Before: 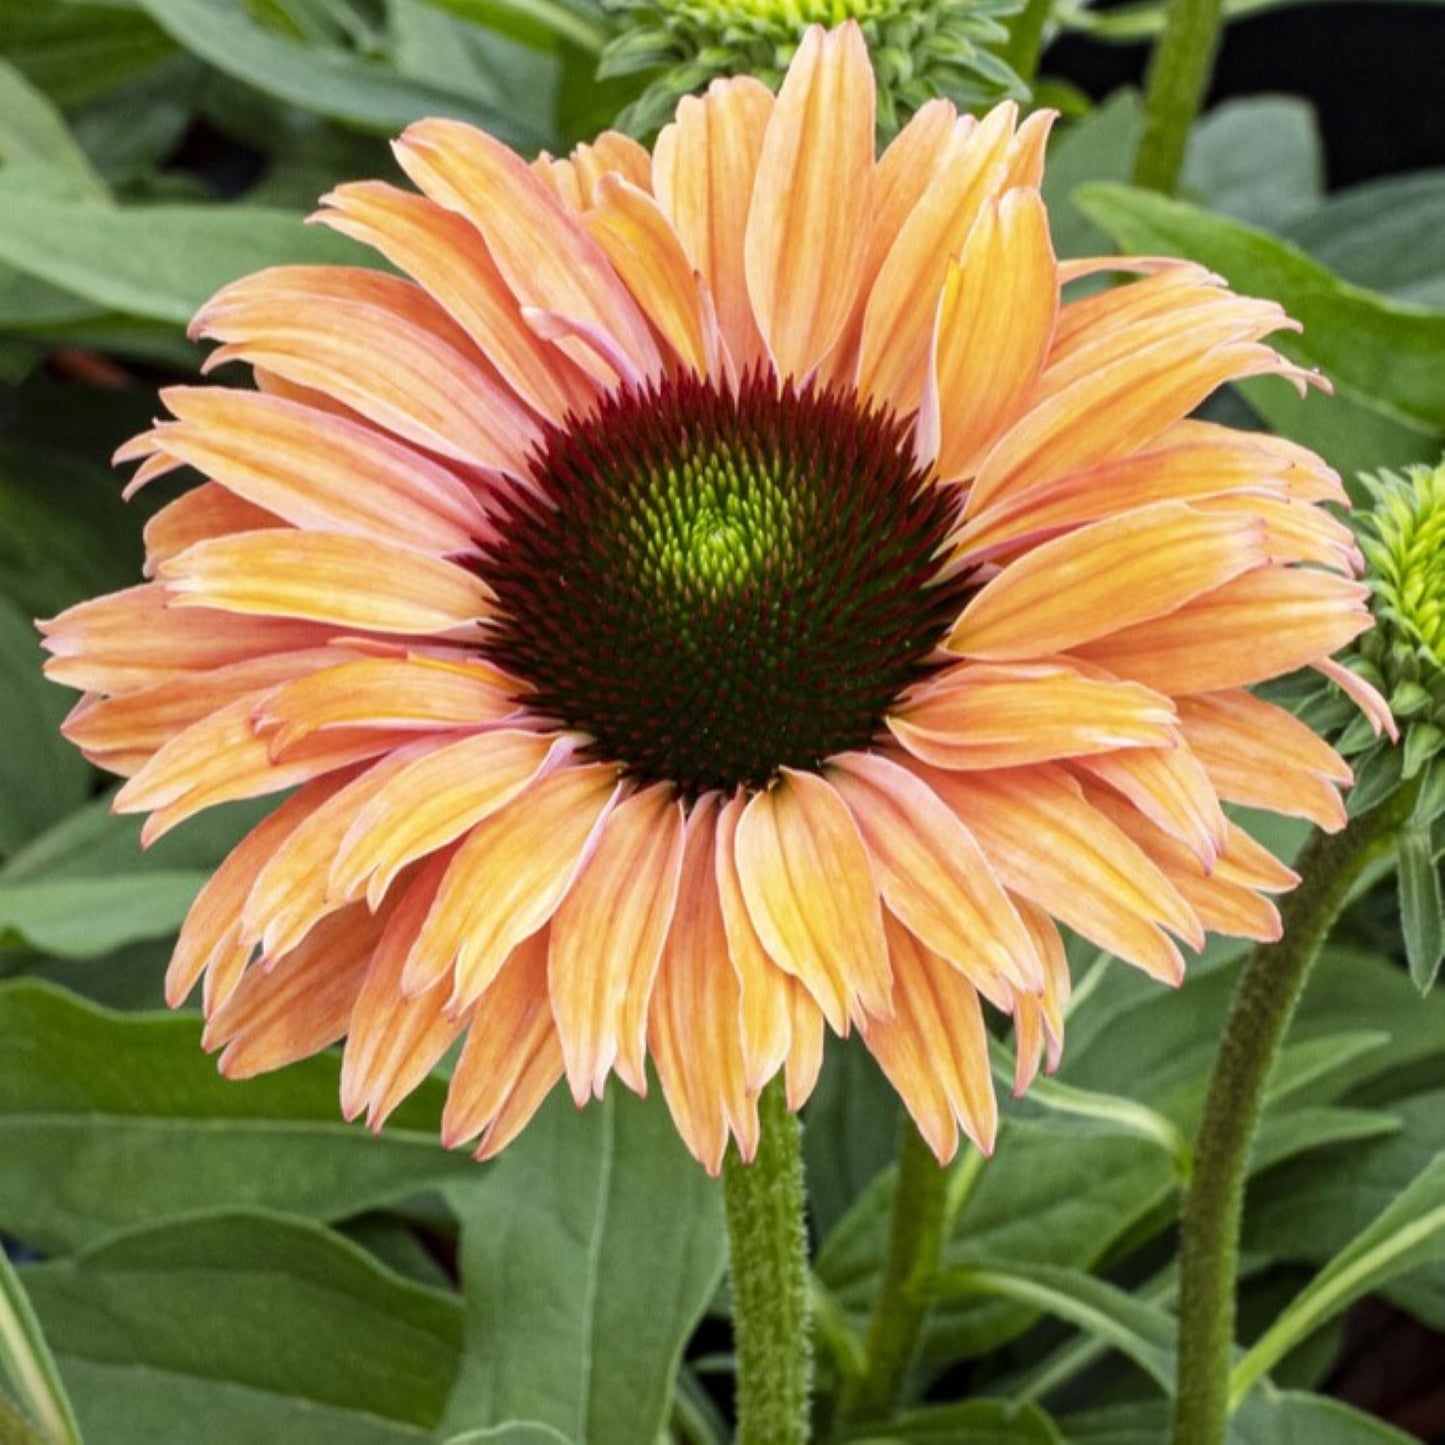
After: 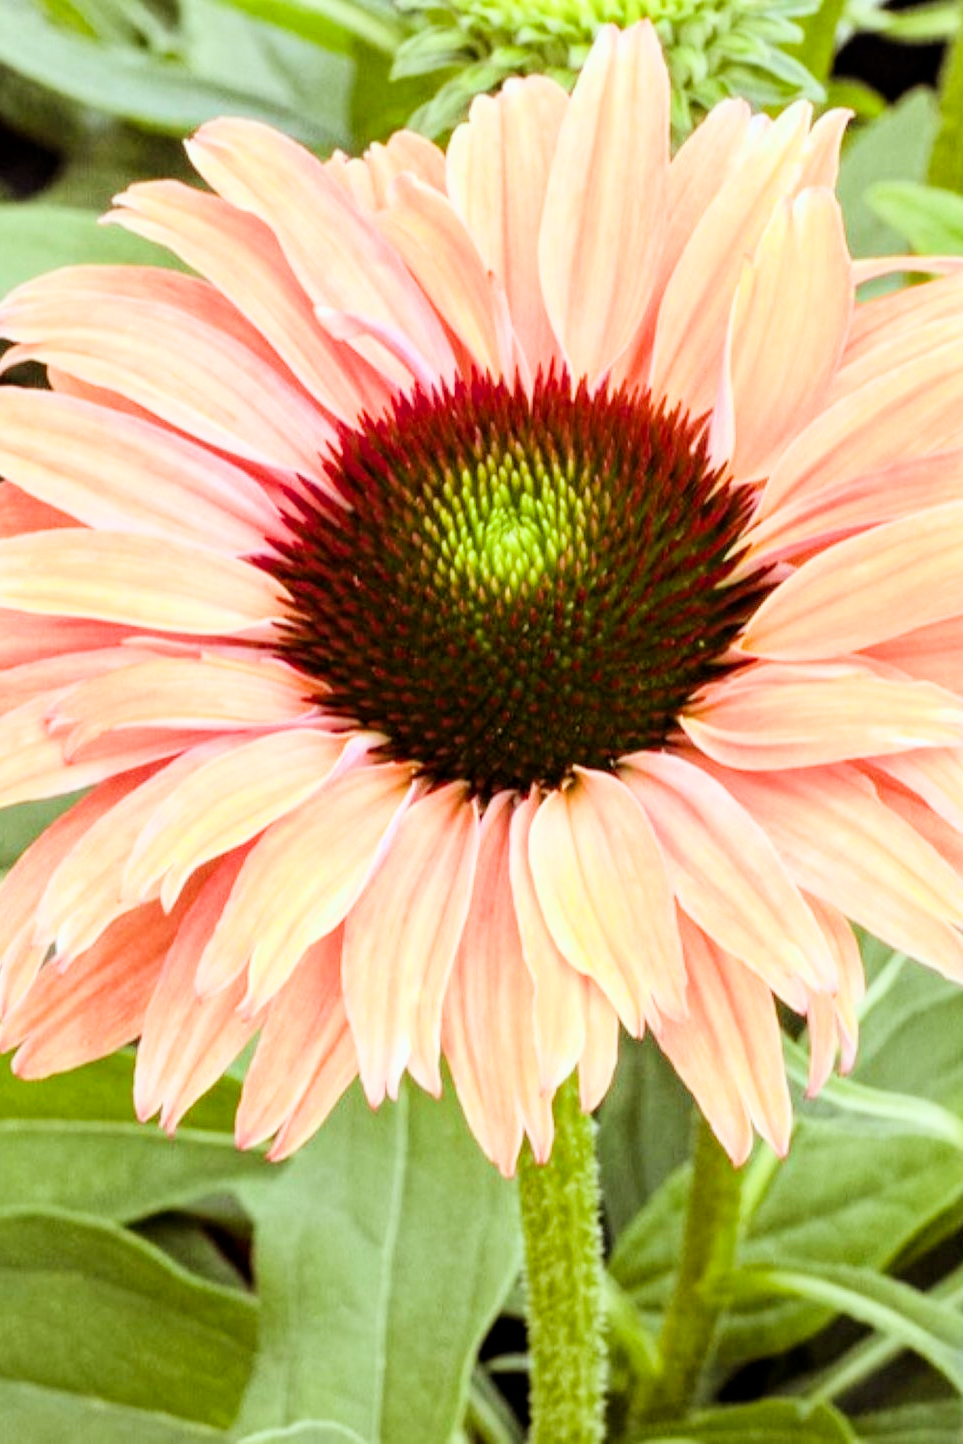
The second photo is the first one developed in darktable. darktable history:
rgb levels: mode RGB, independent channels, levels [[0, 0.5, 1], [0, 0.521, 1], [0, 0.536, 1]]
crop and rotate: left 14.292%, right 19.041%
filmic rgb: black relative exposure -7.65 EV, white relative exposure 4.56 EV, hardness 3.61, contrast 1.05
exposure: black level correction 0.001, exposure 1.719 EV, compensate exposure bias true, compensate highlight preservation false
